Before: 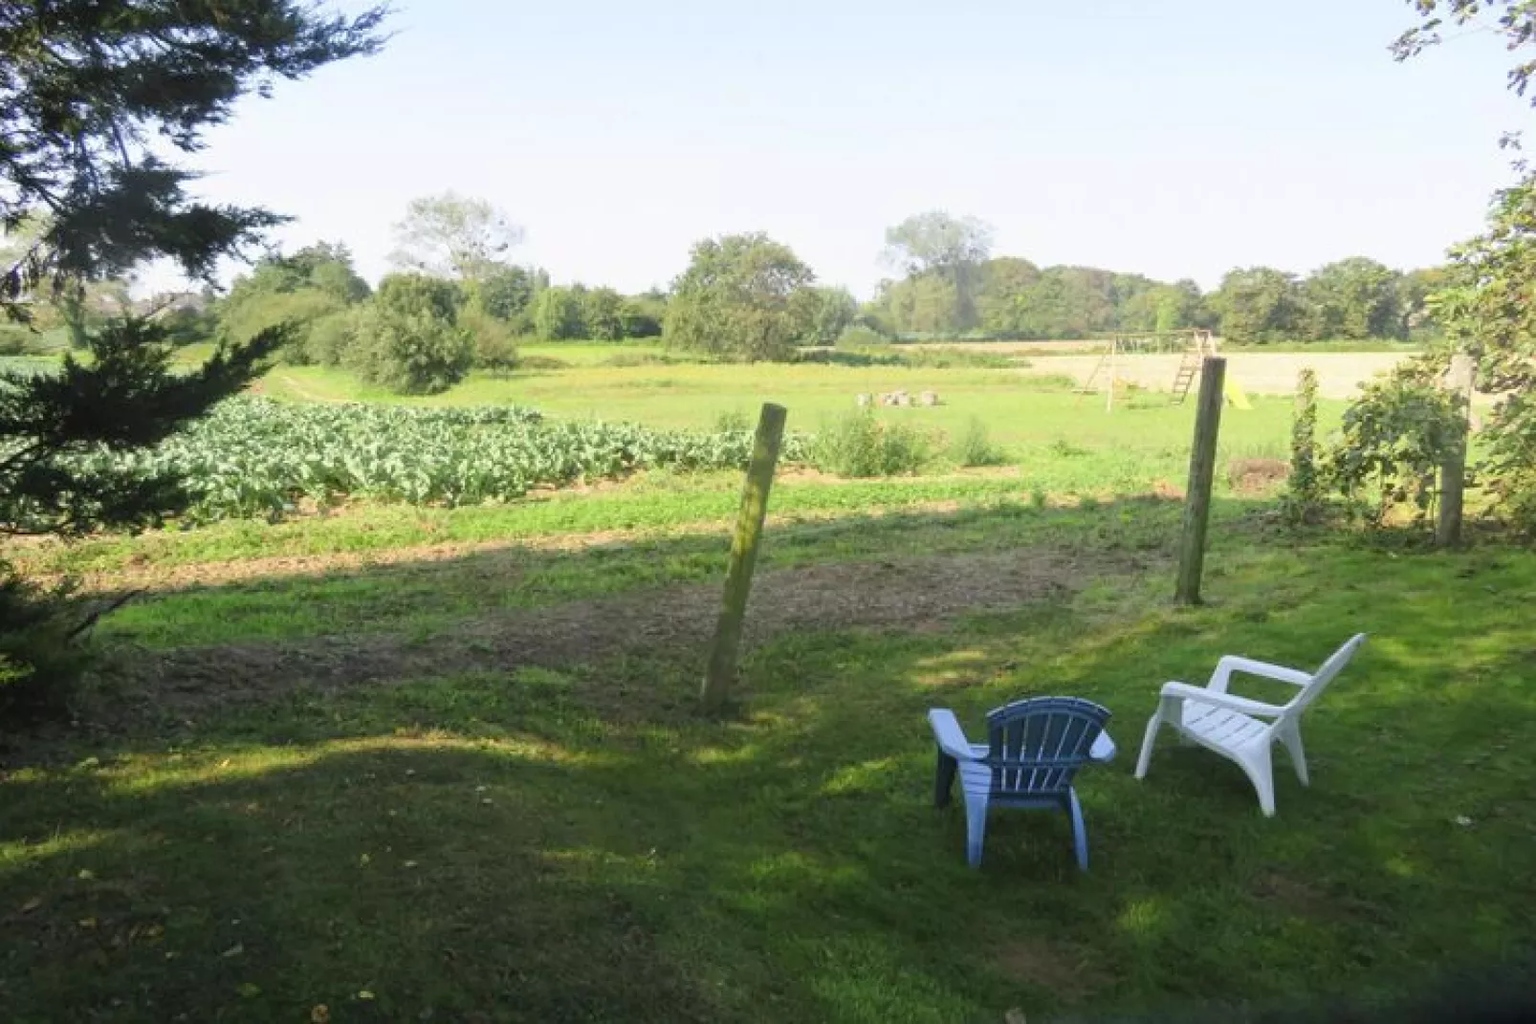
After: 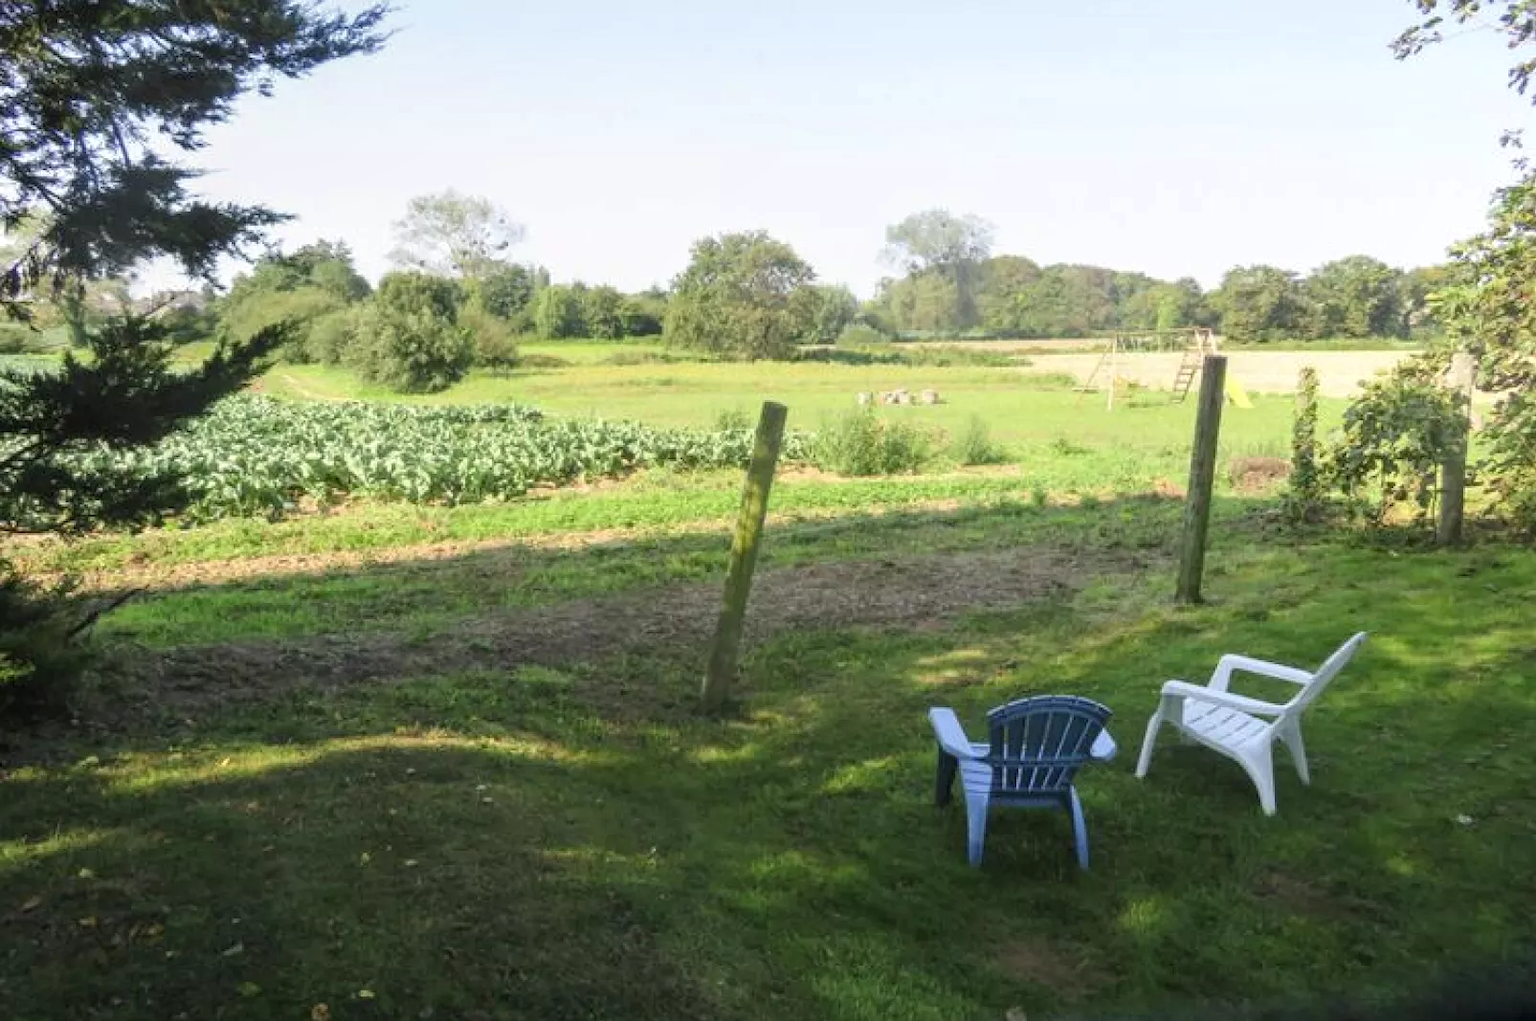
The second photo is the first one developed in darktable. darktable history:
crop: top 0.243%, bottom 0.117%
local contrast: on, module defaults
